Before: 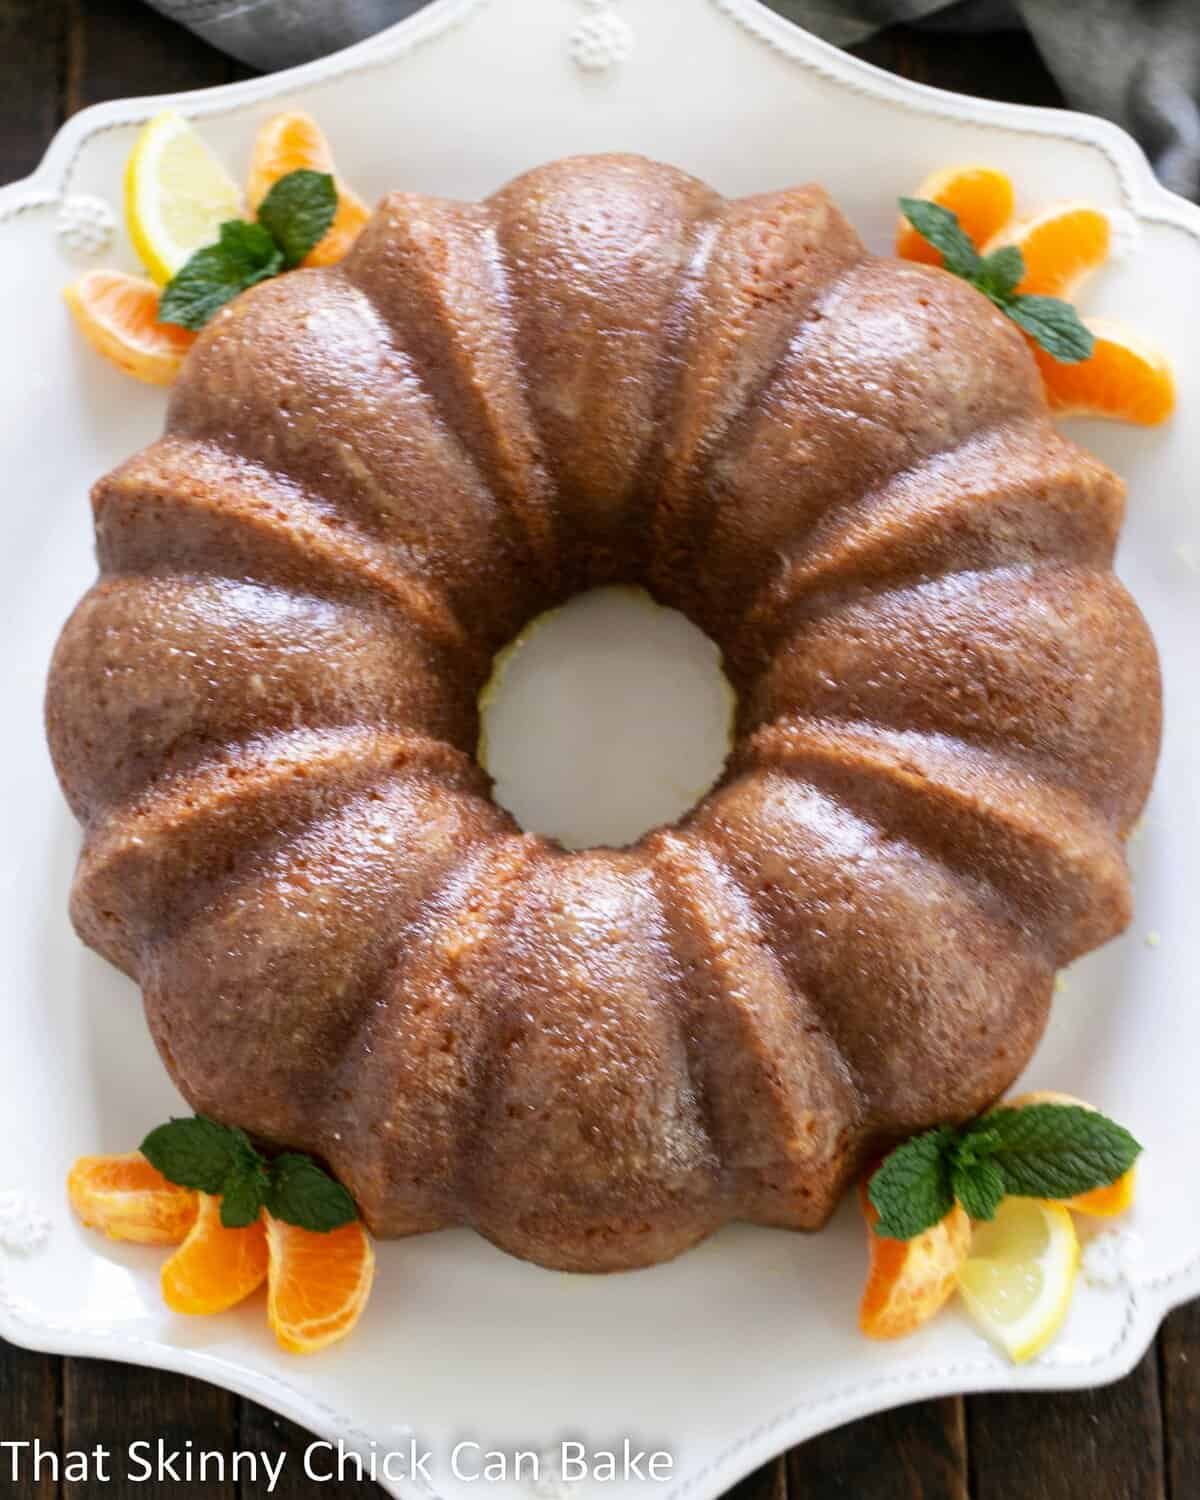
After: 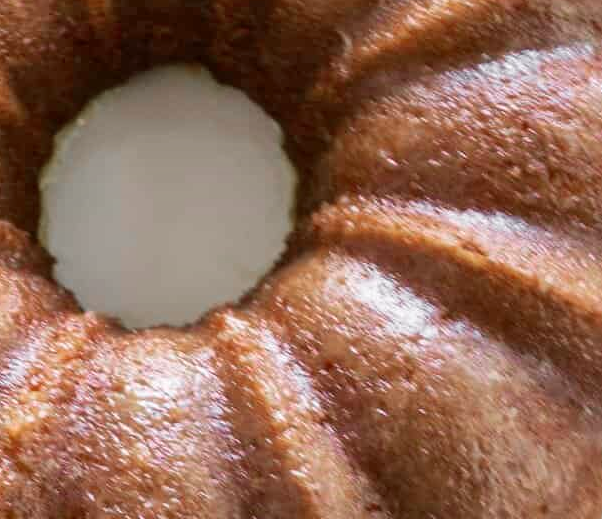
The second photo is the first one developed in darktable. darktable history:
color zones: curves: ch1 [(0, 0.638) (0.193, 0.442) (0.286, 0.15) (0.429, 0.14) (0.571, 0.142) (0.714, 0.154) (0.857, 0.175) (1, 0.638)]
shadows and highlights: low approximation 0.01, soften with gaussian
rotate and perspective: automatic cropping original format, crop left 0, crop top 0
crop: left 36.607%, top 34.735%, right 13.146%, bottom 30.611%
